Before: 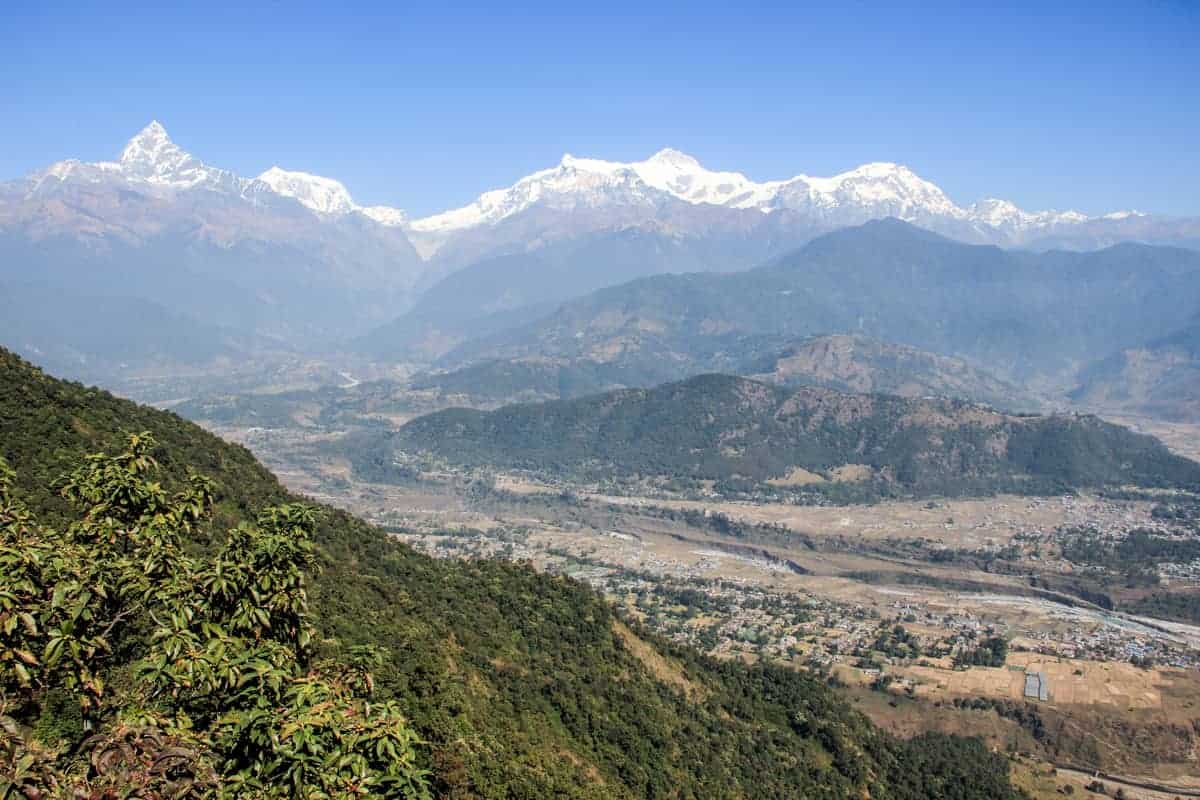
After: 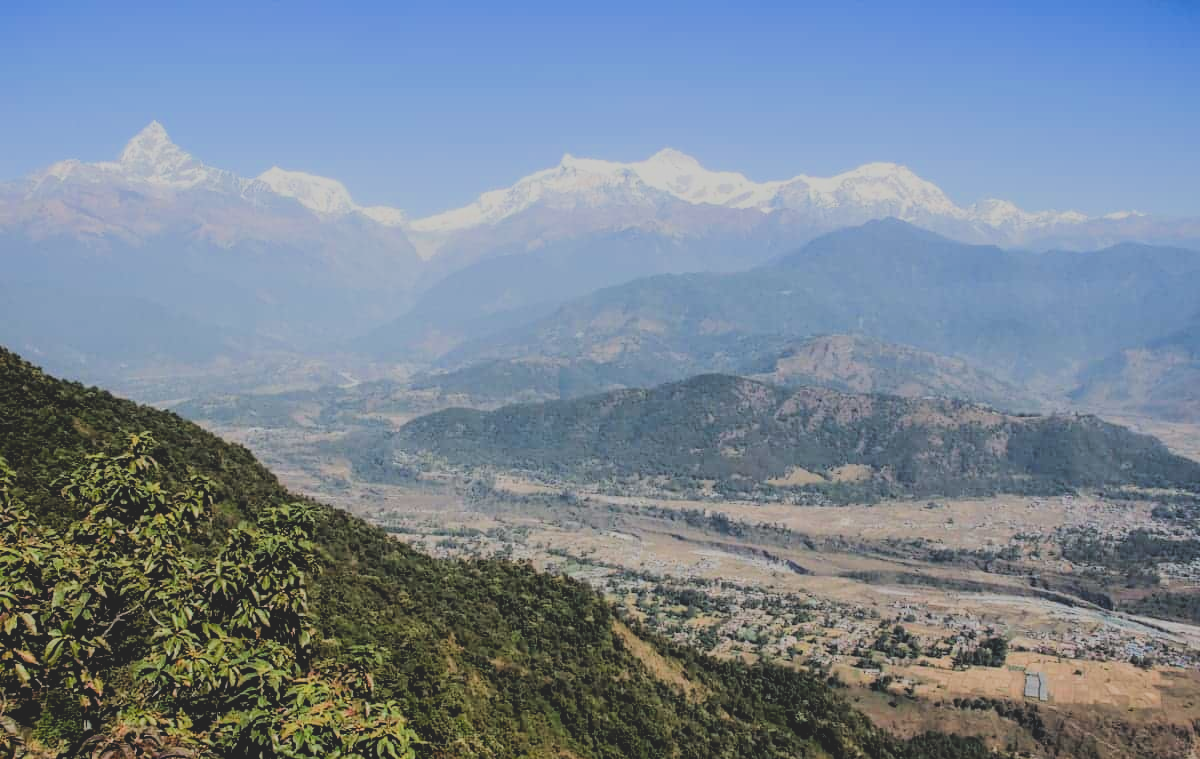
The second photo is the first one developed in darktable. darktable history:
crop and rotate: top 0%, bottom 5.097%
filmic rgb: black relative exposure -5 EV, hardness 2.88, contrast 1.5
contrast brightness saturation: contrast -0.28
tone equalizer: on, module defaults
